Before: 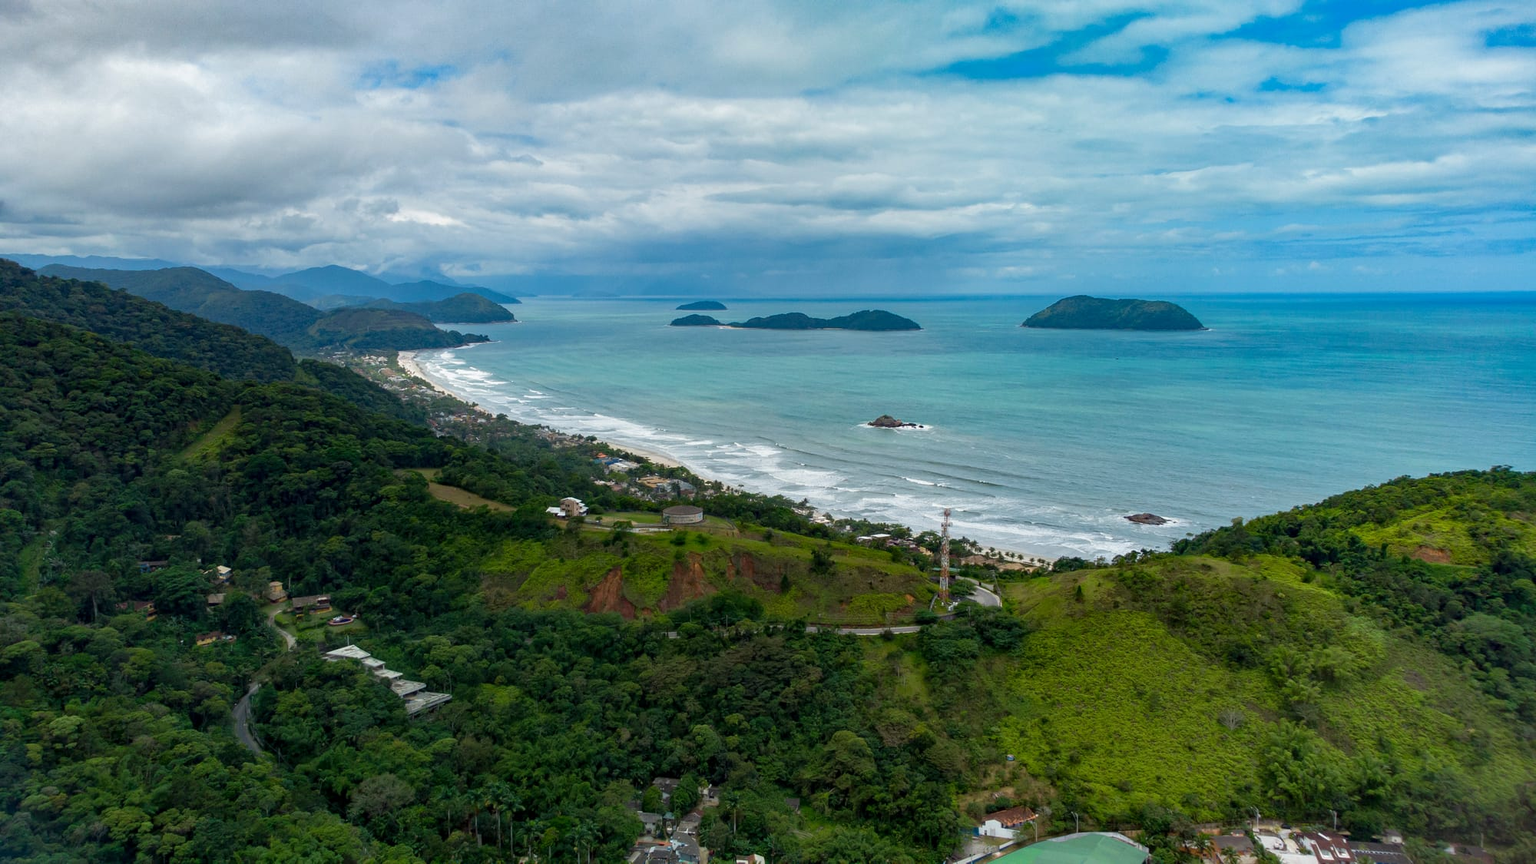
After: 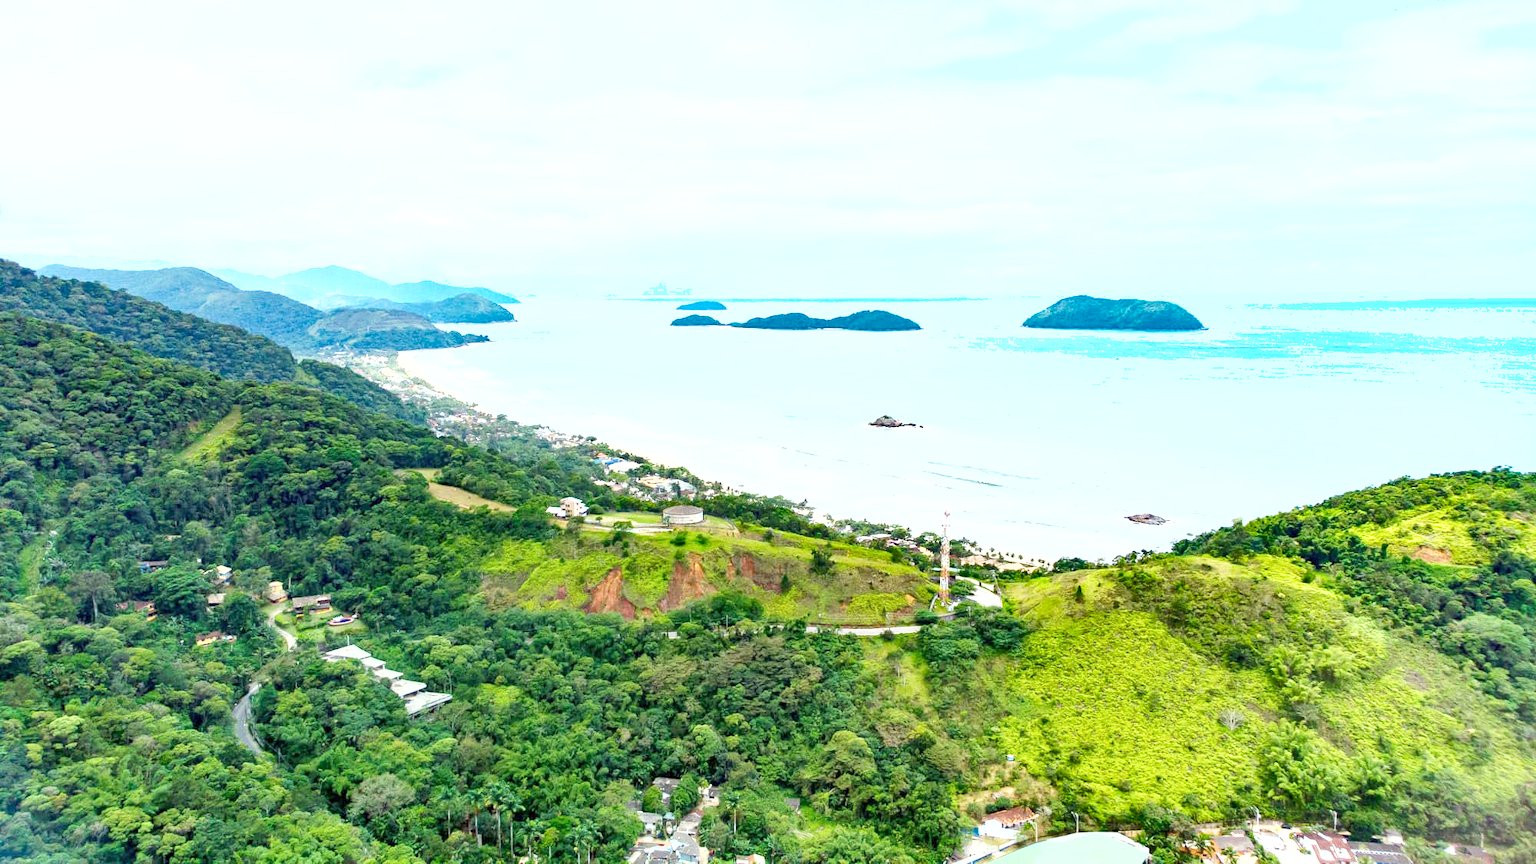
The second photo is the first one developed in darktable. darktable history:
shadows and highlights: shadows 33.7, highlights -46.98, compress 49.95%, soften with gaussian
base curve: curves: ch0 [(0, 0) (0.204, 0.334) (0.55, 0.733) (1, 1)], preserve colors none
exposure: exposure 2.28 EV, compensate highlight preservation false
